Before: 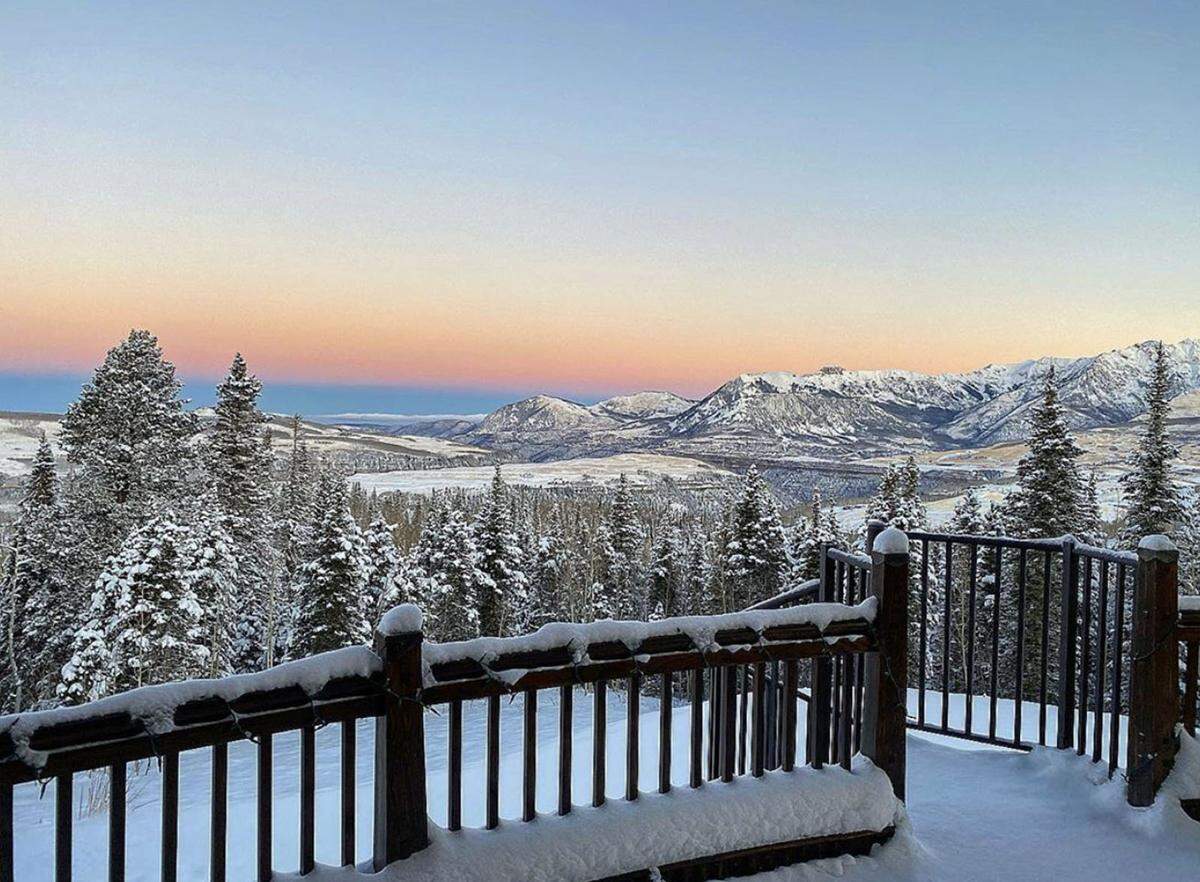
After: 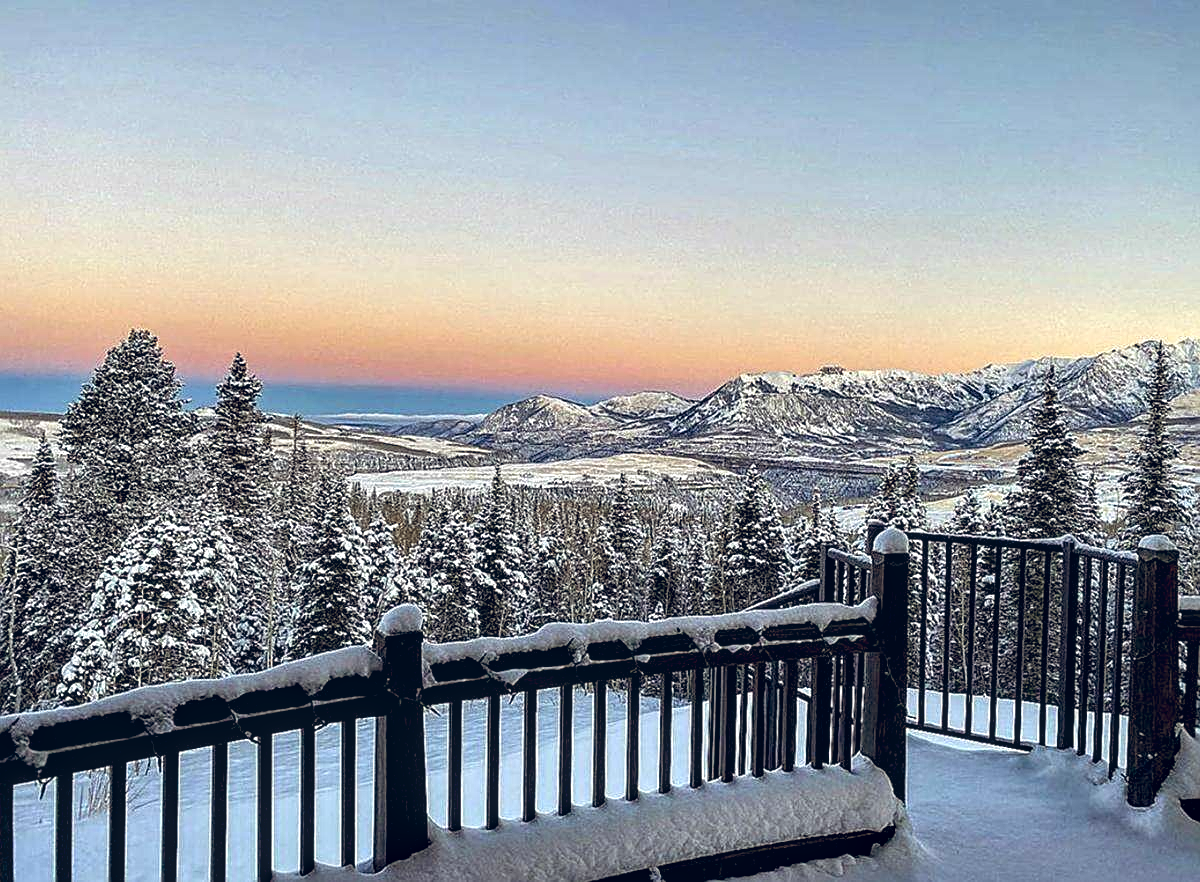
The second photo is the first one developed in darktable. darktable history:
color calibration: output colorfulness [0, 0.315, 0, 0], x 0.341, y 0.355, temperature 5166 K
local contrast: on, module defaults
sharpen: on, module defaults
contrast equalizer: octaves 7, y [[0.6 ×6], [0.55 ×6], [0 ×6], [0 ×6], [0 ×6]], mix 0.53
color zones: curves: ch0 [(0, 0.613) (0.01, 0.613) (0.245, 0.448) (0.498, 0.529) (0.642, 0.665) (0.879, 0.777) (0.99, 0.613)]; ch1 [(0, 0) (0.143, 0) (0.286, 0) (0.429, 0) (0.571, 0) (0.714, 0) (0.857, 0)], mix -93.41%
color balance rgb: shadows lift › luminance 6.56%, shadows lift › chroma 4.05%, shadows lift › hue 45.5°, power › hue 231.93°, global offset › luminance 0.22%, global offset › chroma 0.18%, global offset › hue 255.02°
